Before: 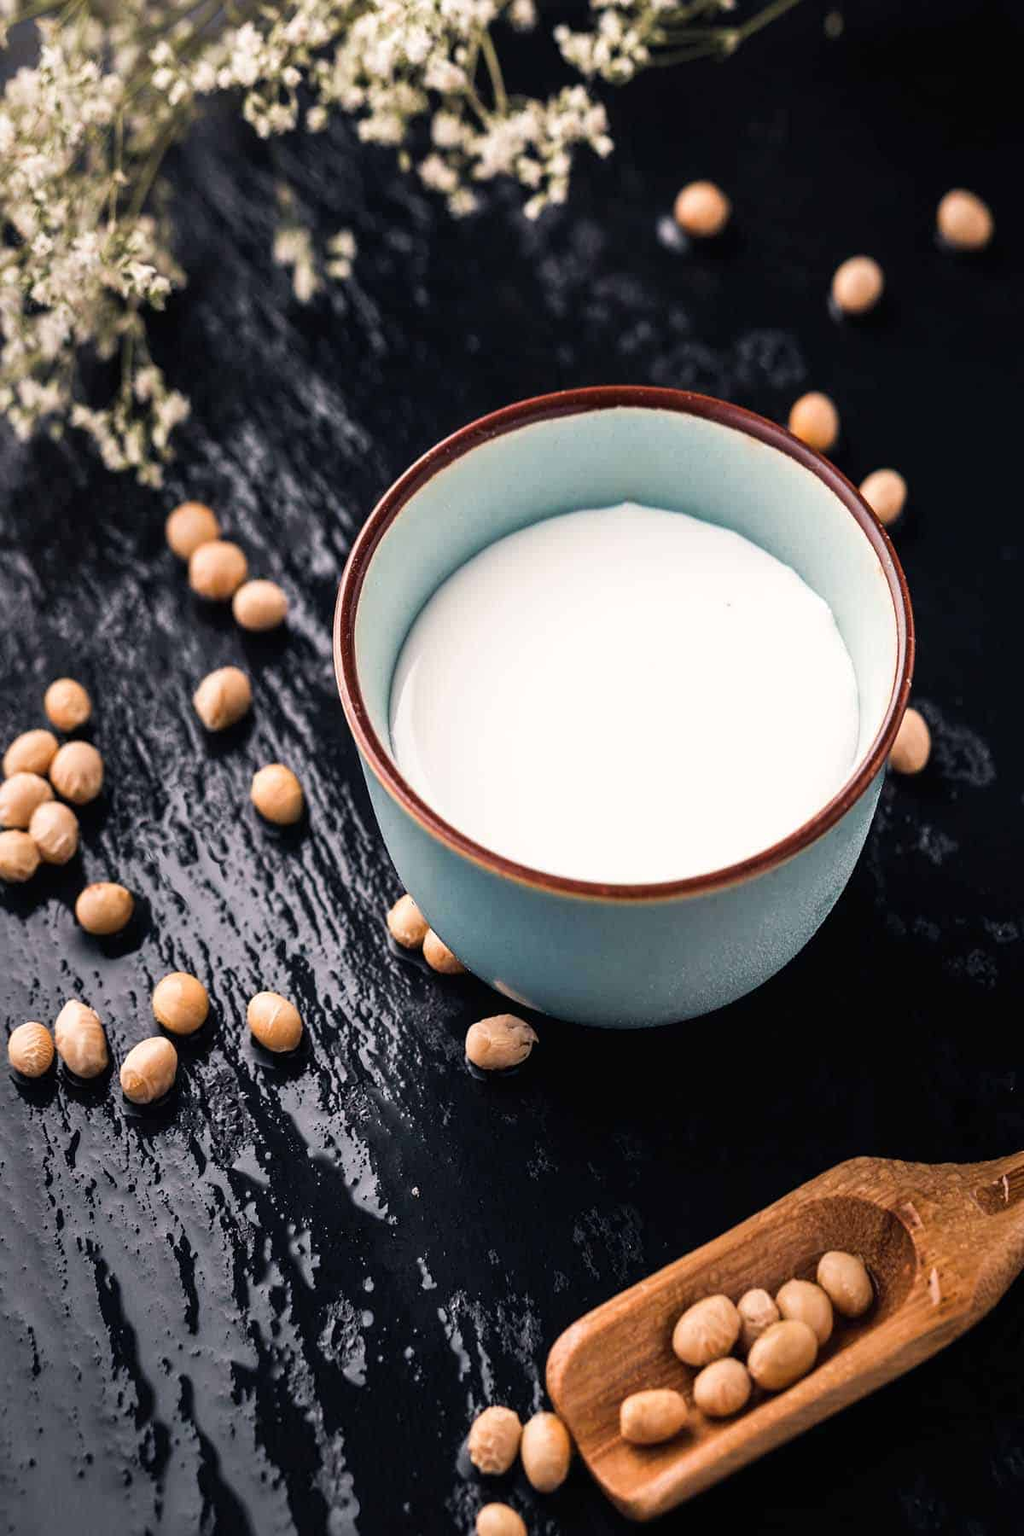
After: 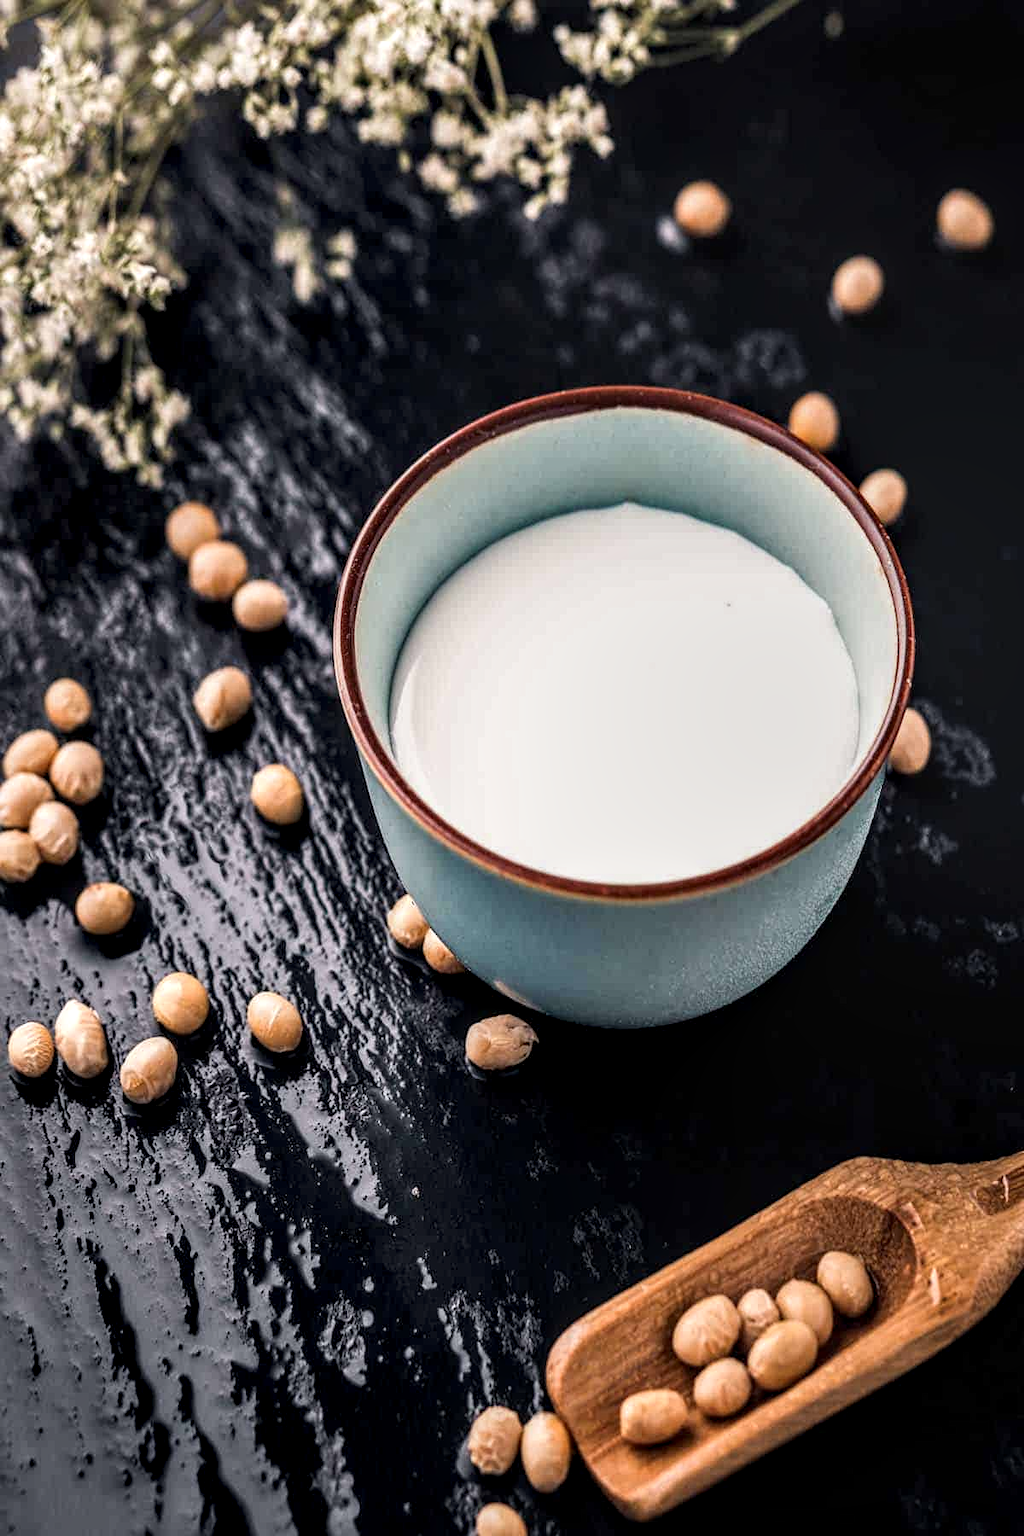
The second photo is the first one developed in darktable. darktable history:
local contrast: highlights 20%, detail 150%
contrast brightness saturation: contrast 0.01, saturation -0.05
